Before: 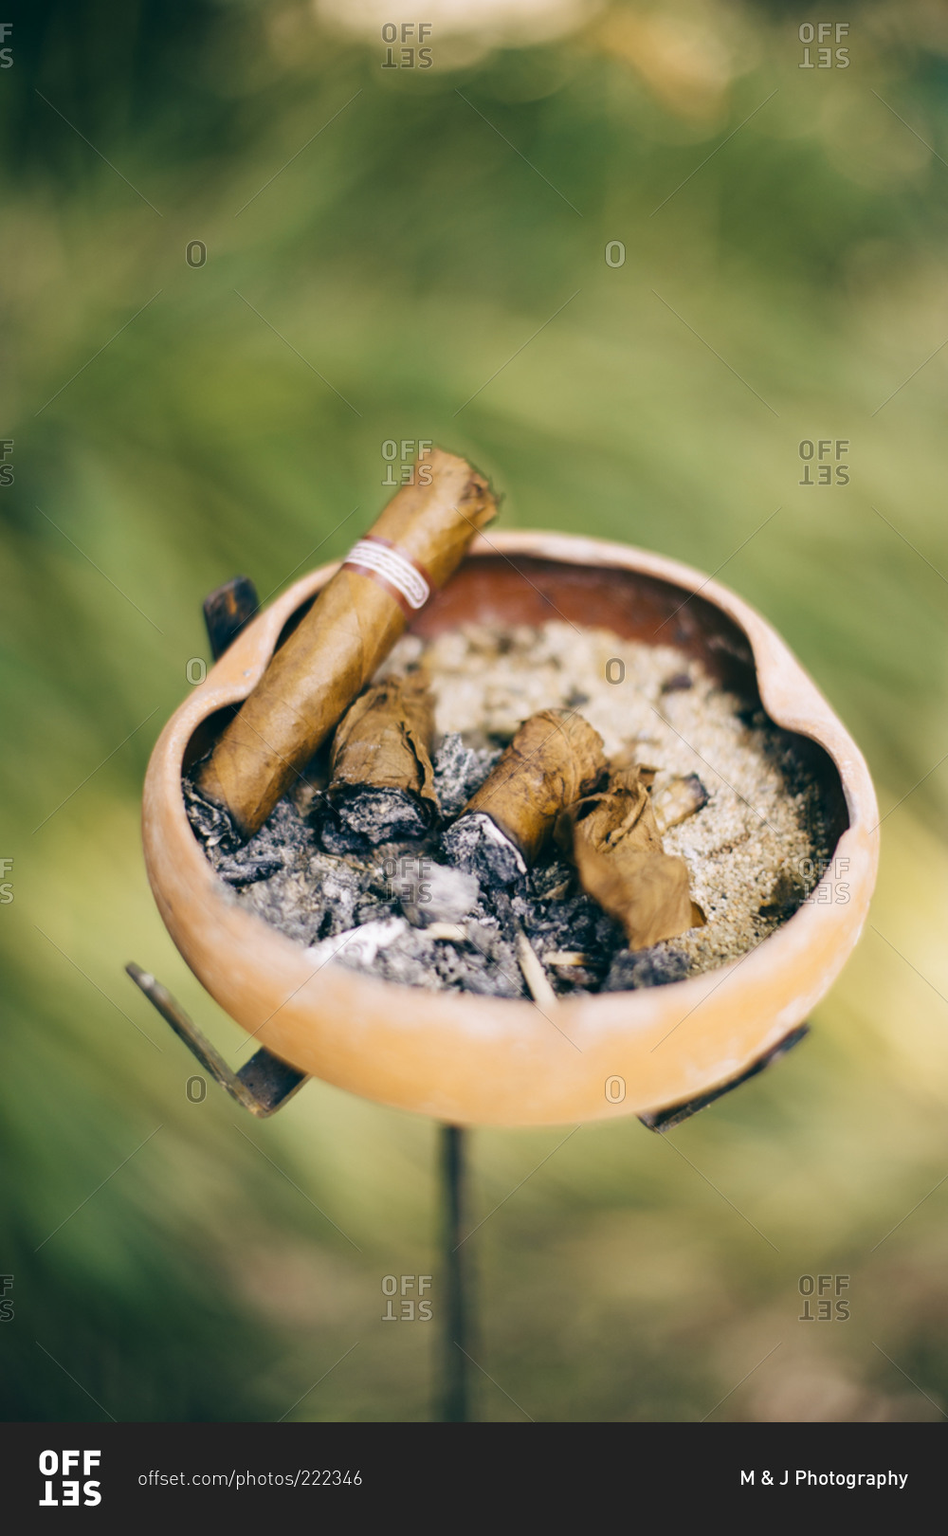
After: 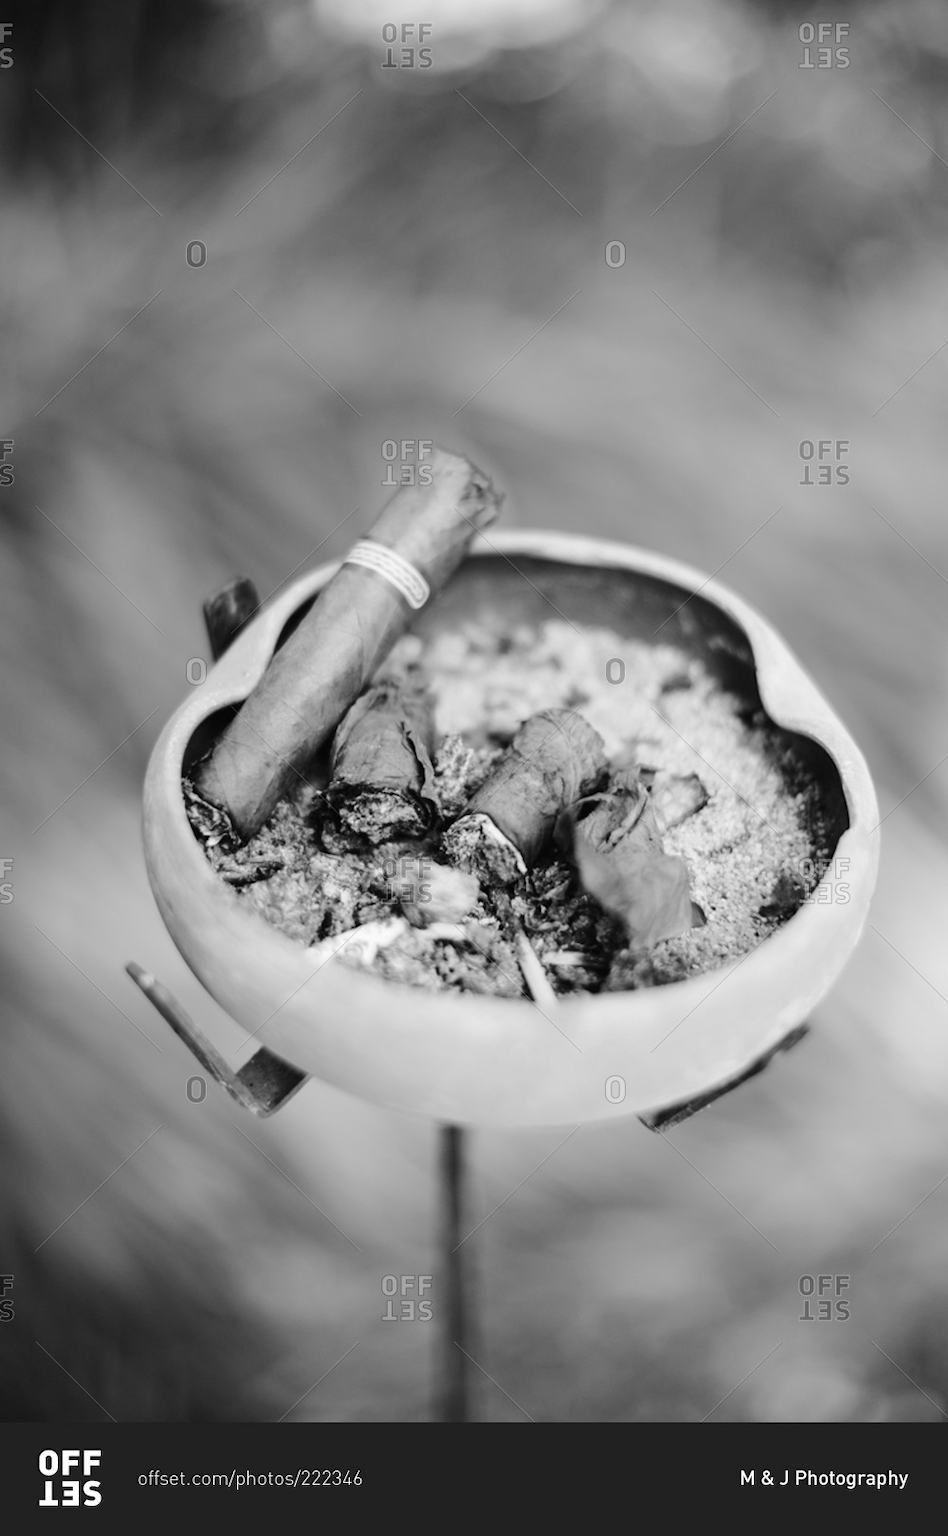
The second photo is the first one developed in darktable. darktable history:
color balance rgb: perceptual saturation grading › global saturation 25%, perceptual brilliance grading › mid-tones 10%, perceptual brilliance grading › shadows 15%, global vibrance 20%
monochrome: a 2.21, b -1.33, size 2.2
